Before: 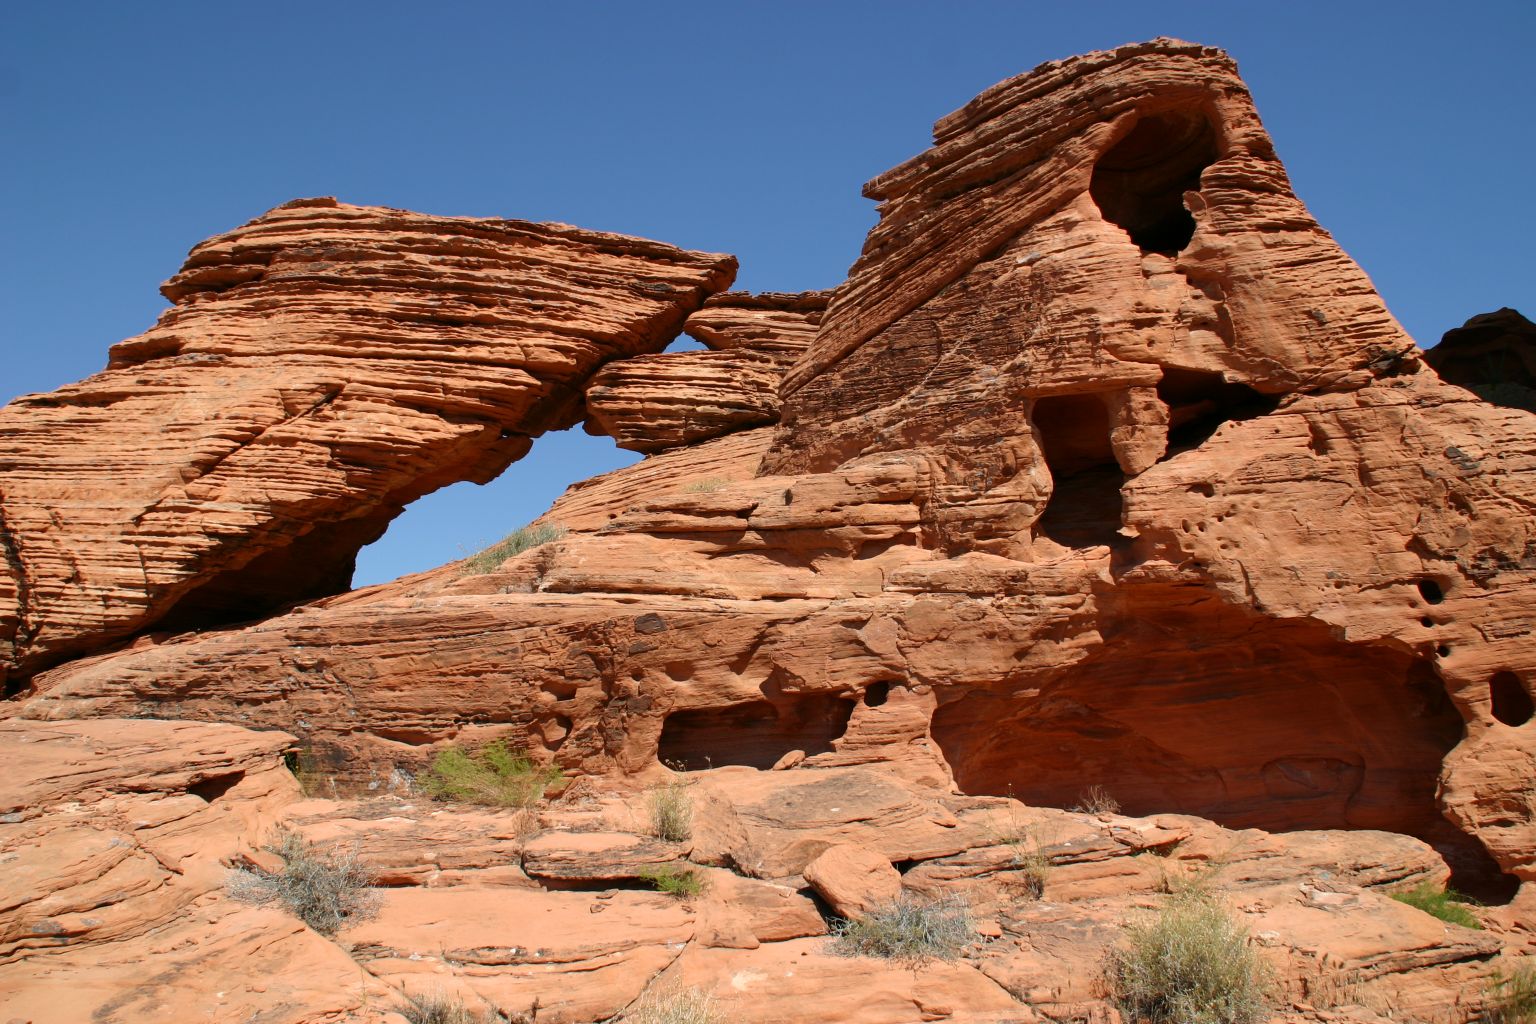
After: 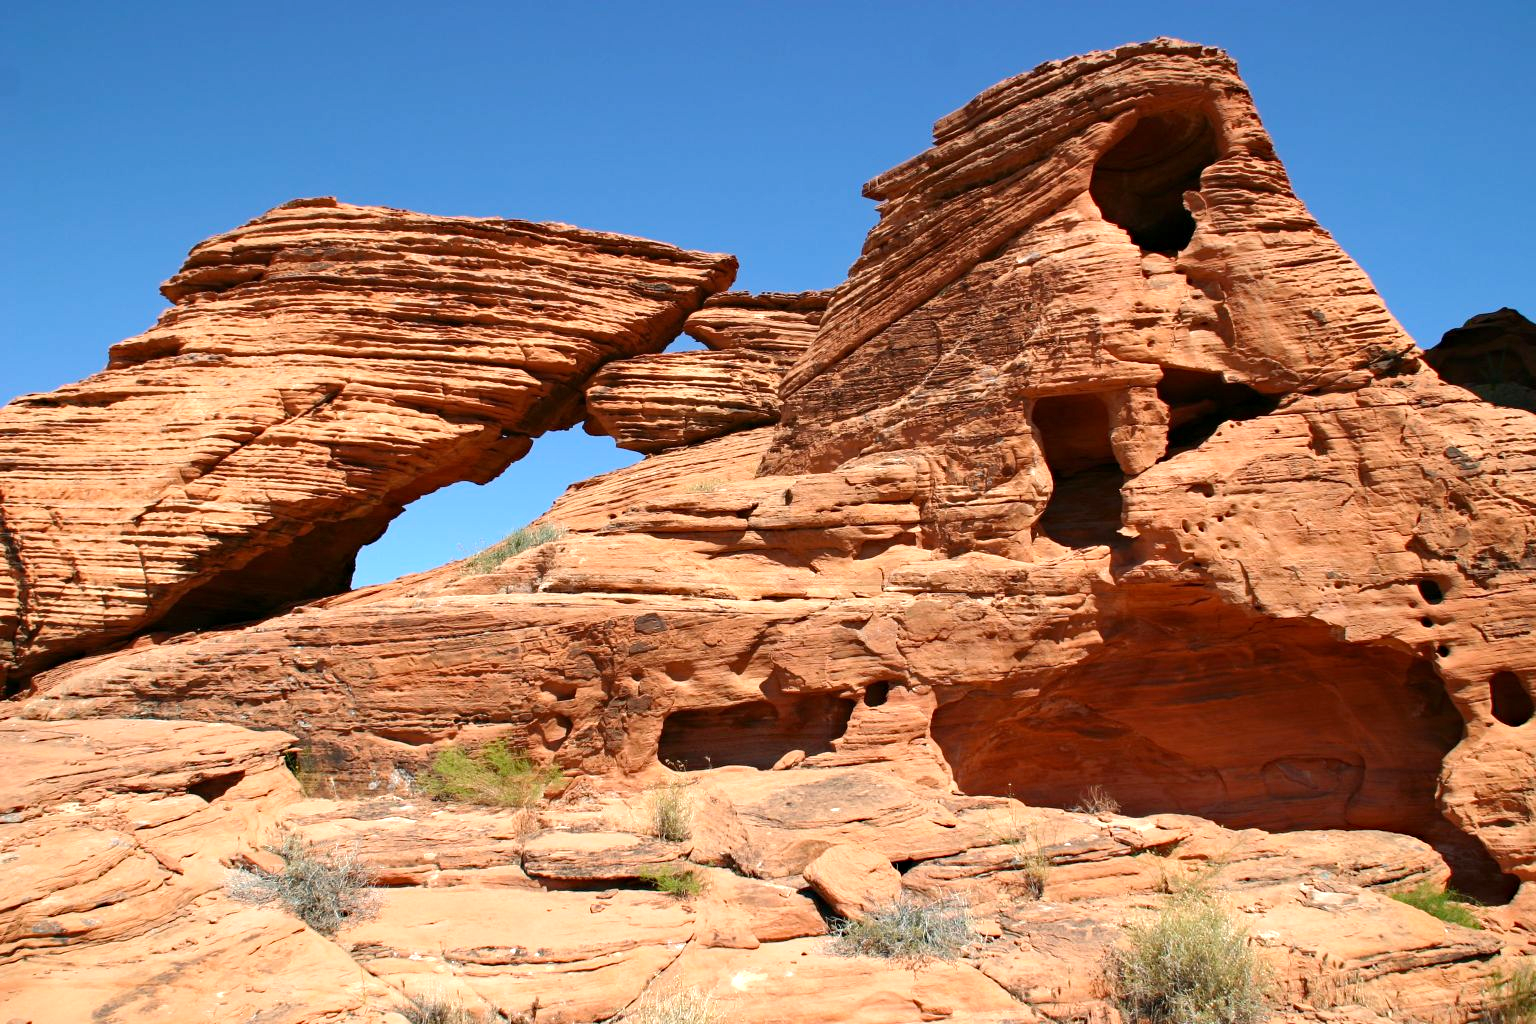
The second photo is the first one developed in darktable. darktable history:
exposure: exposure 0.643 EV, compensate exposure bias true, compensate highlight preservation false
haze removal: adaptive false
